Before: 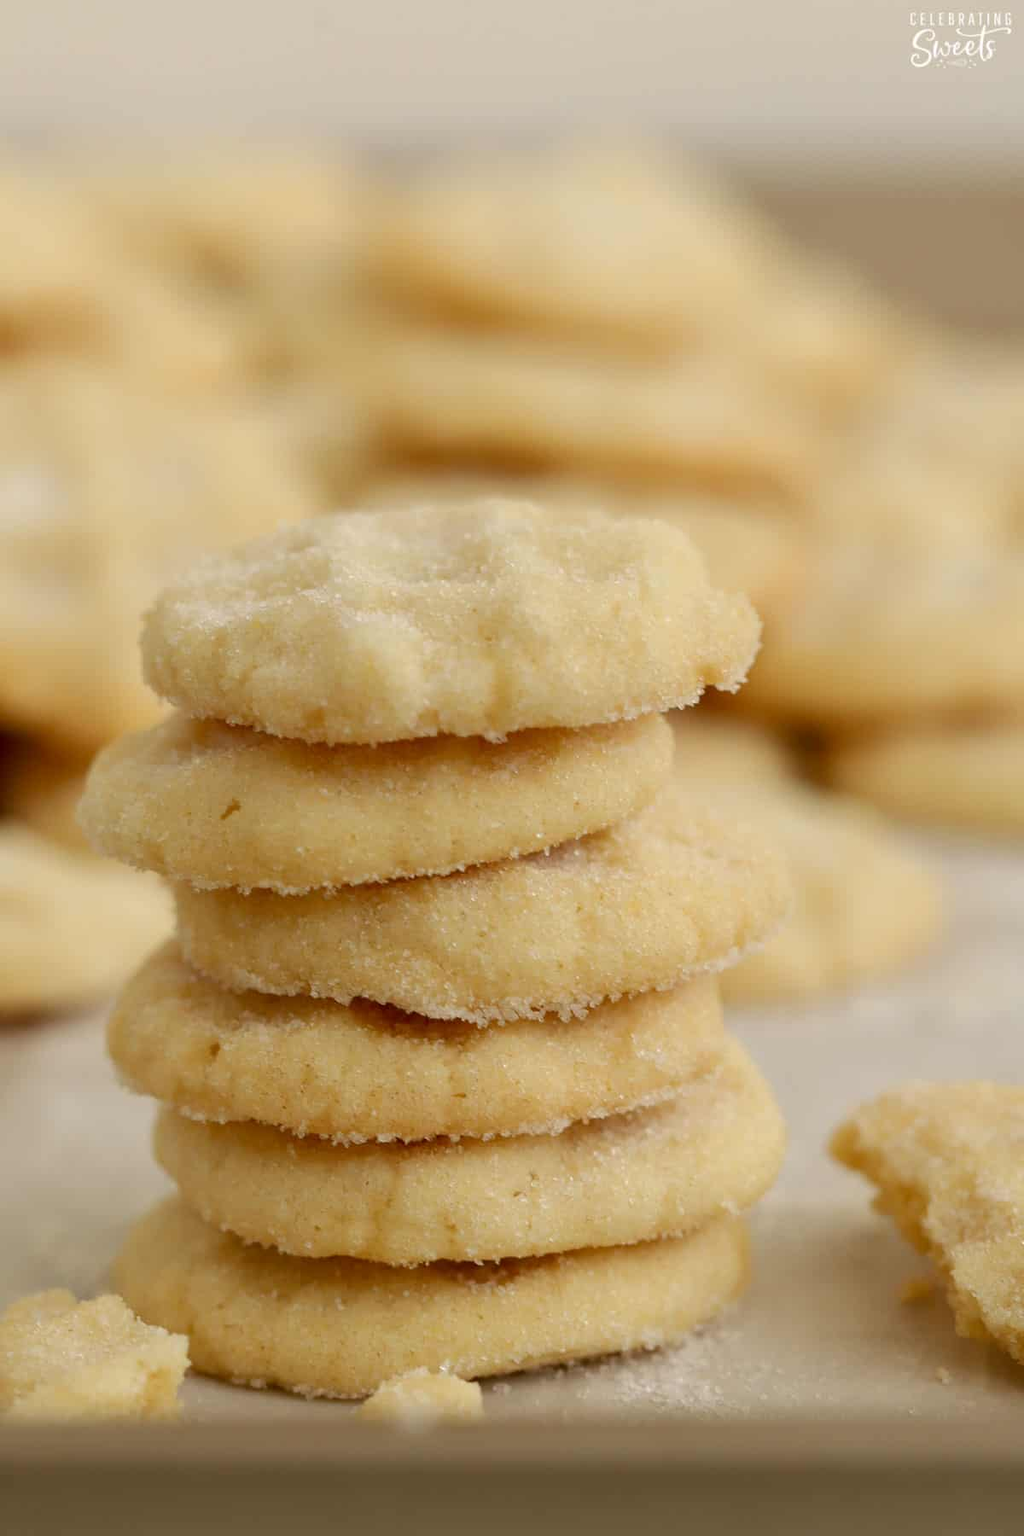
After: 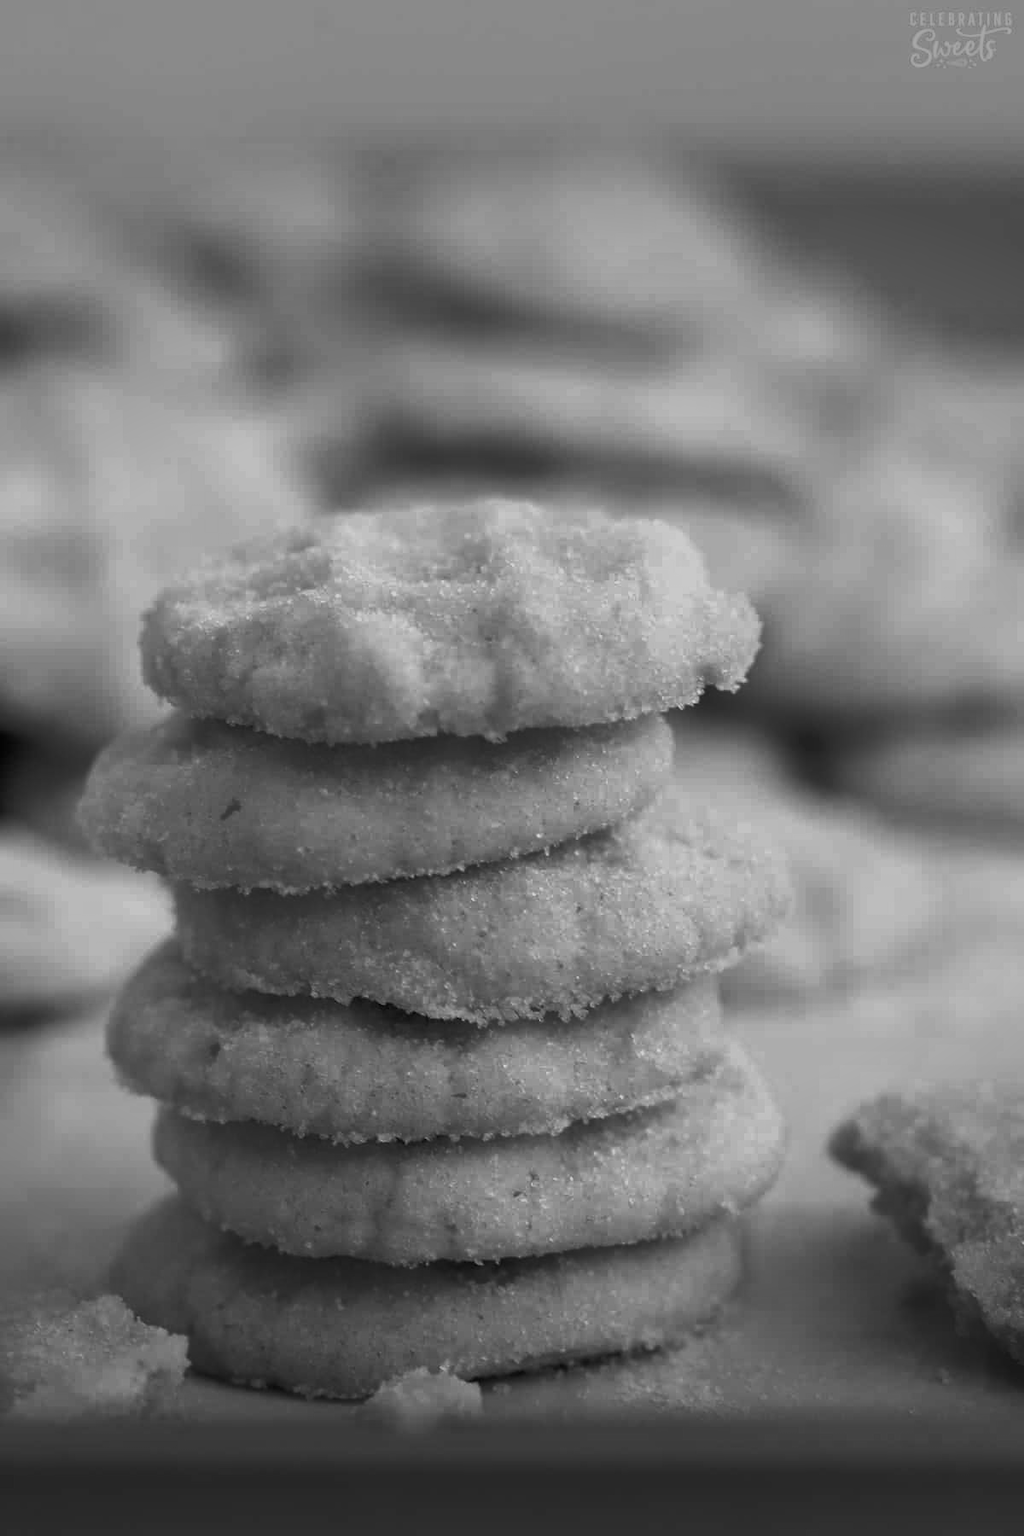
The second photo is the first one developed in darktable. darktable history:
filmic rgb: black relative exposure -5.13 EV, white relative exposure 3.2 EV, hardness 3.43, contrast 1.19, highlights saturation mix -29.45%, add noise in highlights 0, color science v3 (2019), use custom middle-gray values true, contrast in highlights soft
color zones: curves: ch0 [(0.287, 0.048) (0.493, 0.484) (0.737, 0.816)]; ch1 [(0, 0) (0.143, 0) (0.286, 0) (0.429, 0) (0.571, 0) (0.714, 0) (0.857, 0)]
haze removal: strength -0.048, compatibility mode true, adaptive false
vignetting: fall-off start 71.25%, width/height ratio 1.333
